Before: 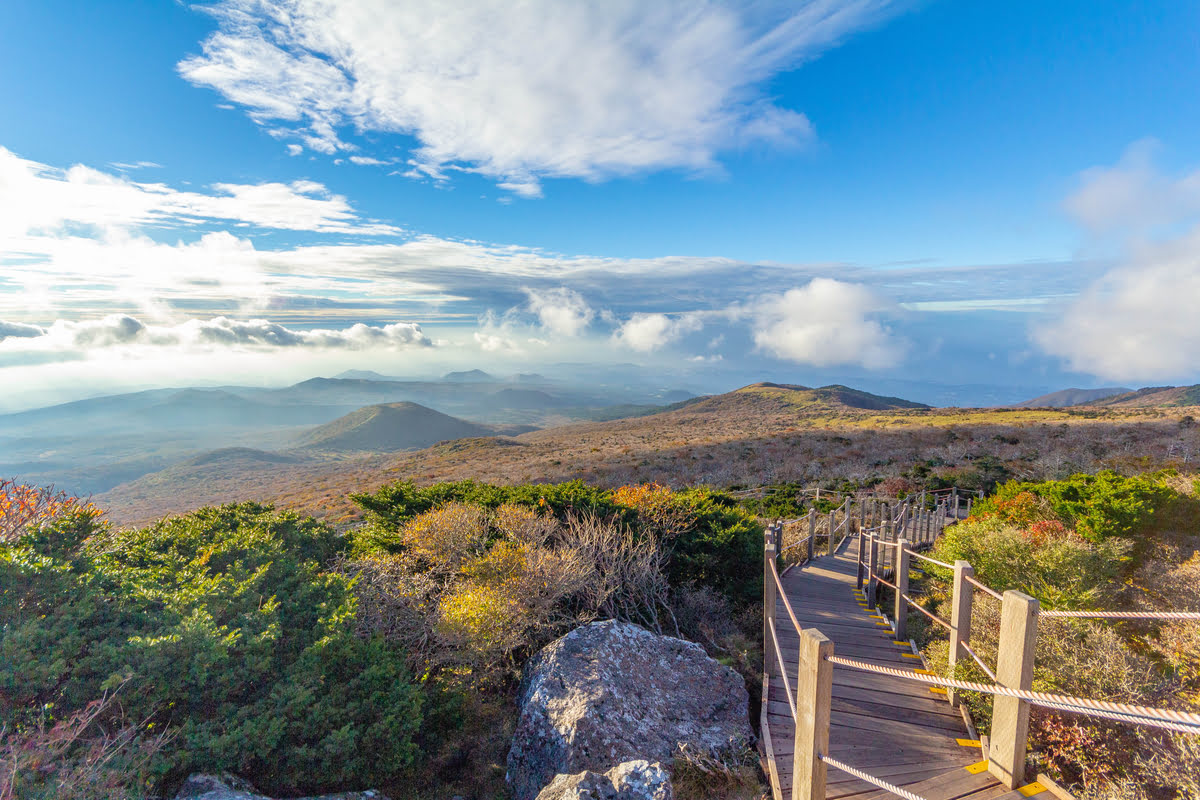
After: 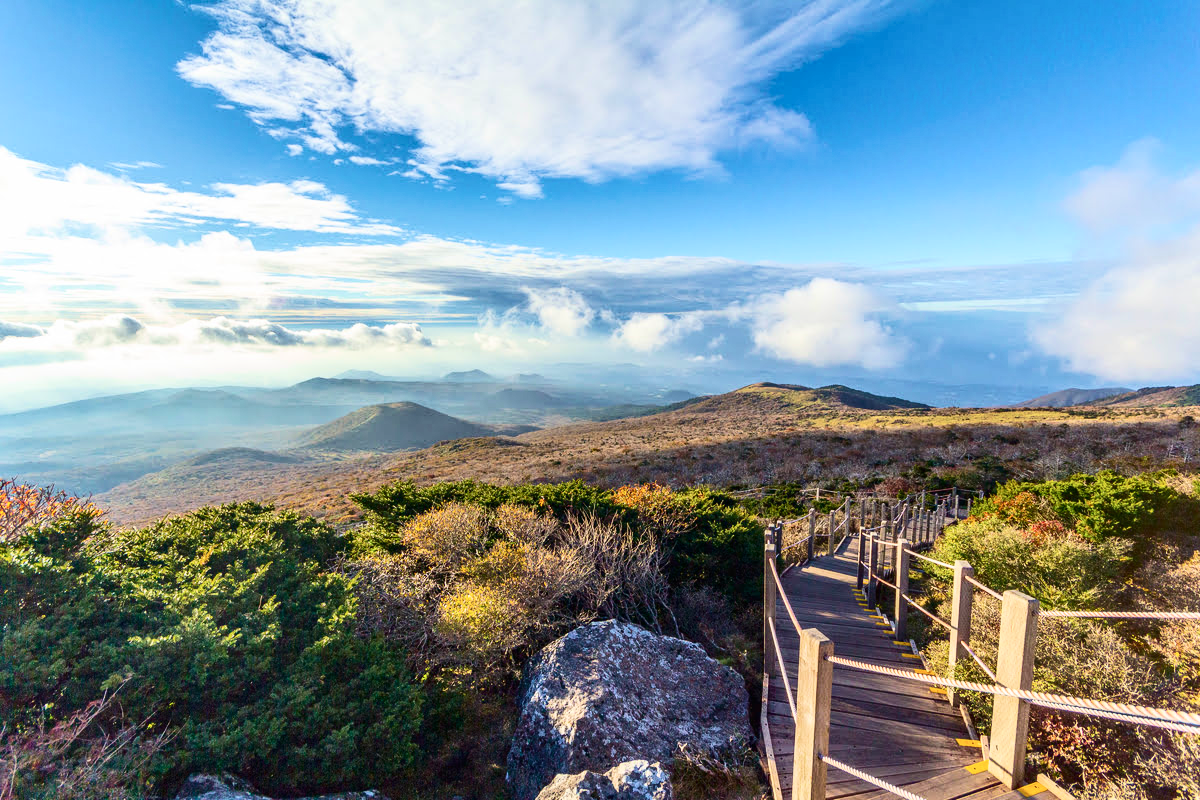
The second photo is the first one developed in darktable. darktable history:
contrast brightness saturation: contrast 0.297
shadows and highlights: shadows 37.22, highlights -27.76, soften with gaussian
velvia: on, module defaults
